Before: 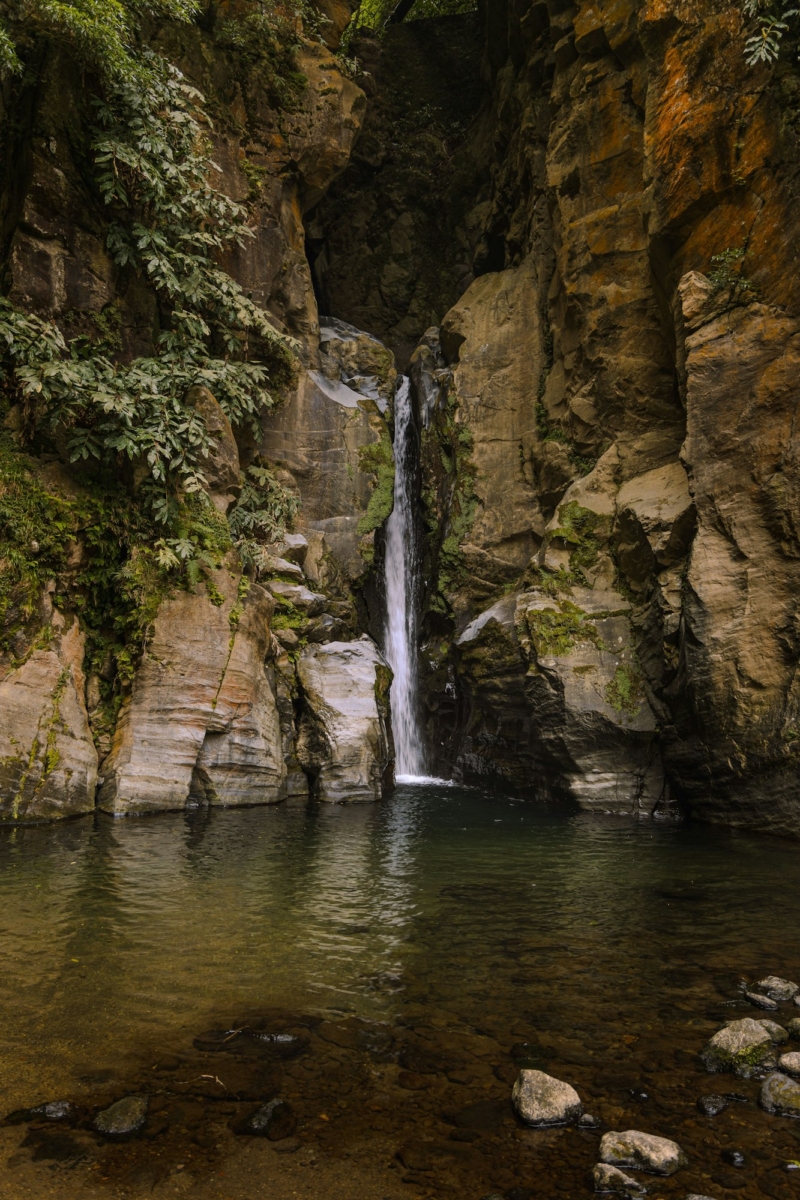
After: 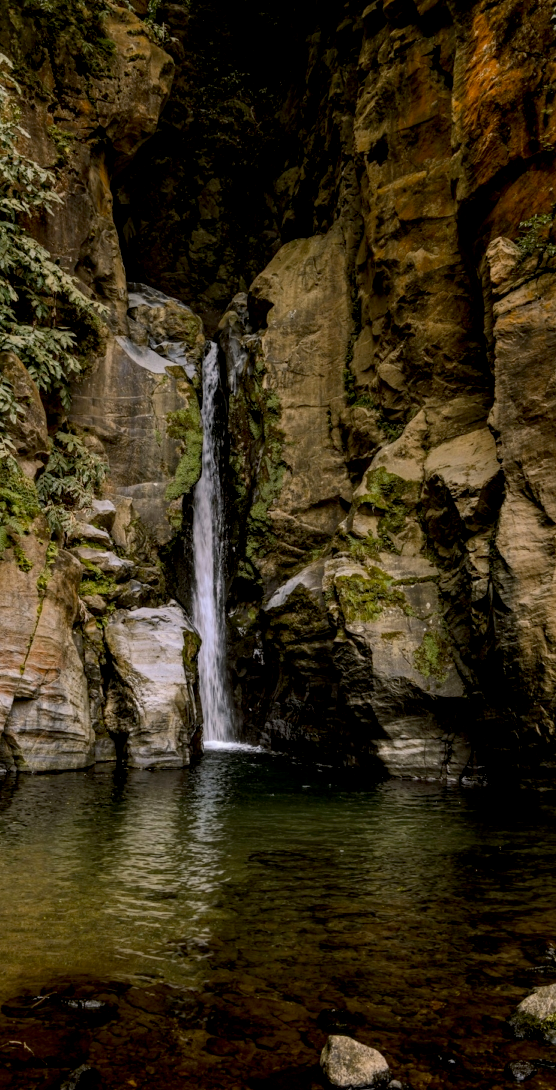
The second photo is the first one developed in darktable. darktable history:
local contrast: on, module defaults
exposure: black level correction 0.009, compensate highlight preservation false
crop and rotate: left 24.034%, top 2.838%, right 6.406%, bottom 6.299%
